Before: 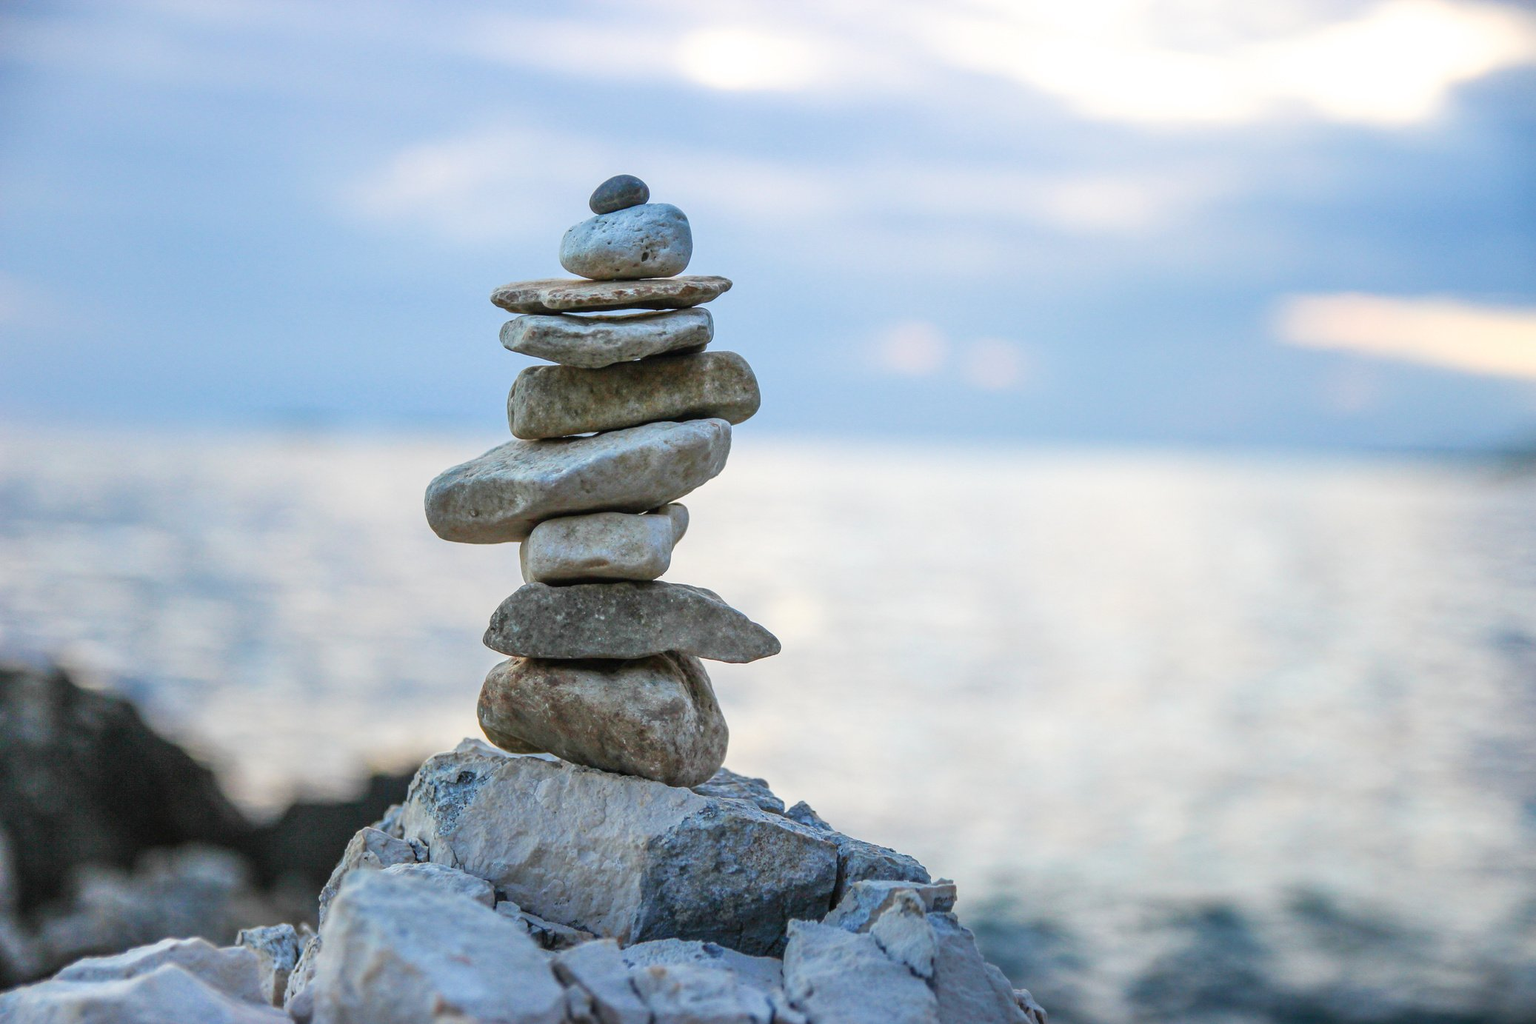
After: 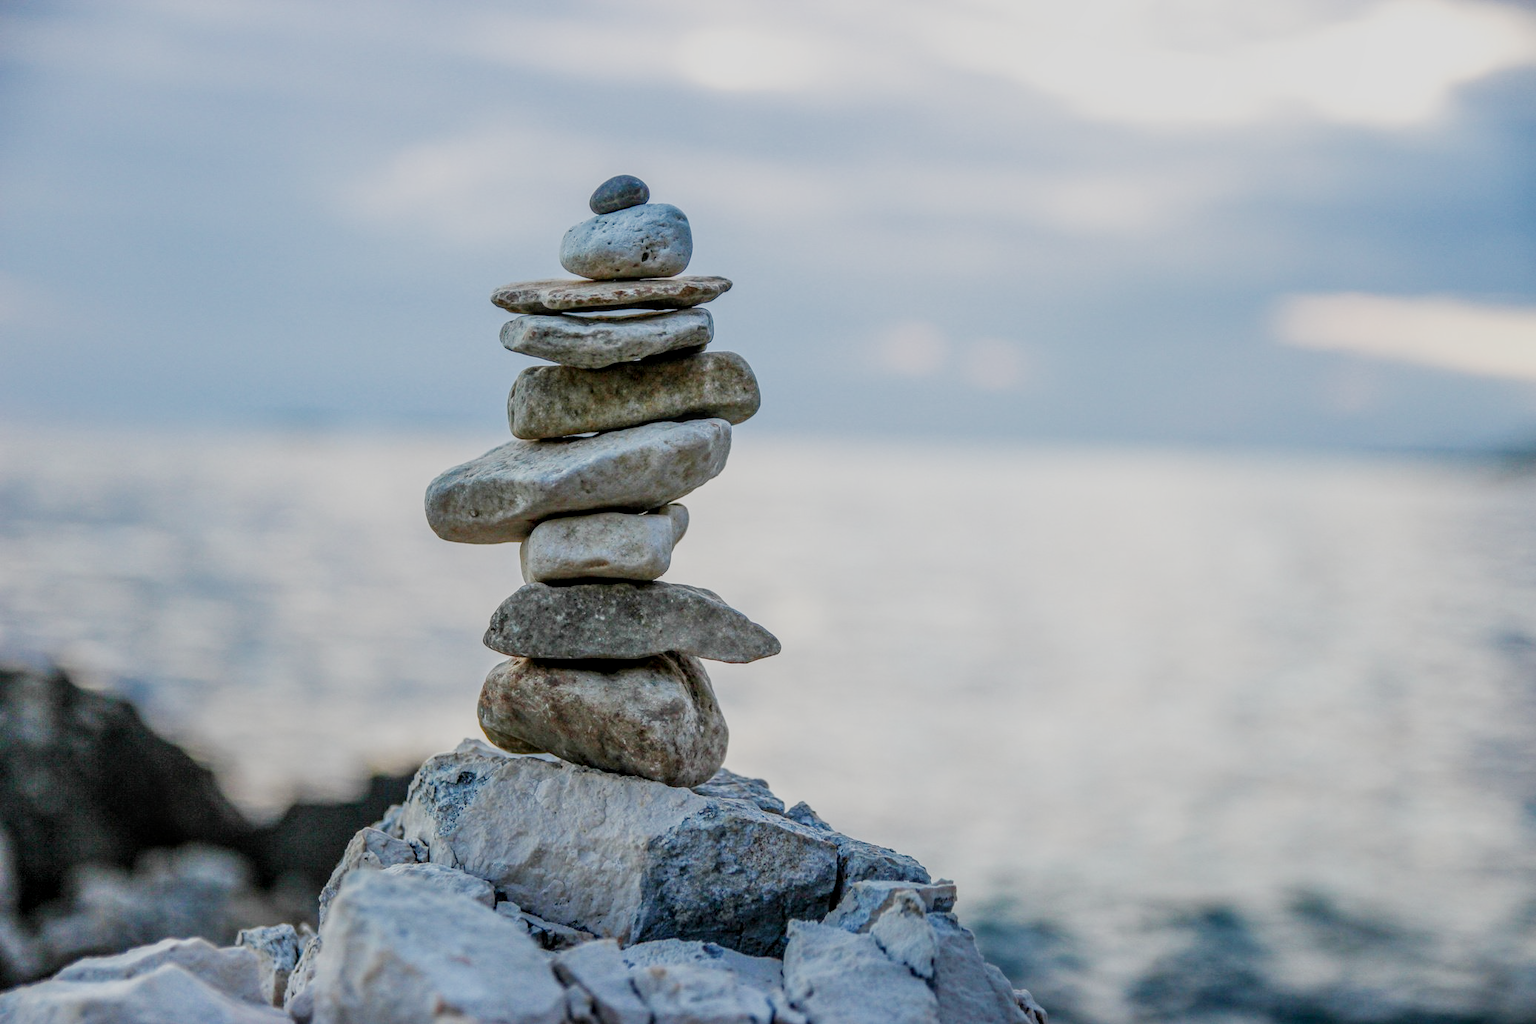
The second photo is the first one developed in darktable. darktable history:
filmic rgb: black relative exposure -7.65 EV, white relative exposure 4.56 EV, hardness 3.61, preserve chrominance no, color science v4 (2020), contrast in shadows soft
local contrast: highlights 3%, shadows 5%, detail 133%
